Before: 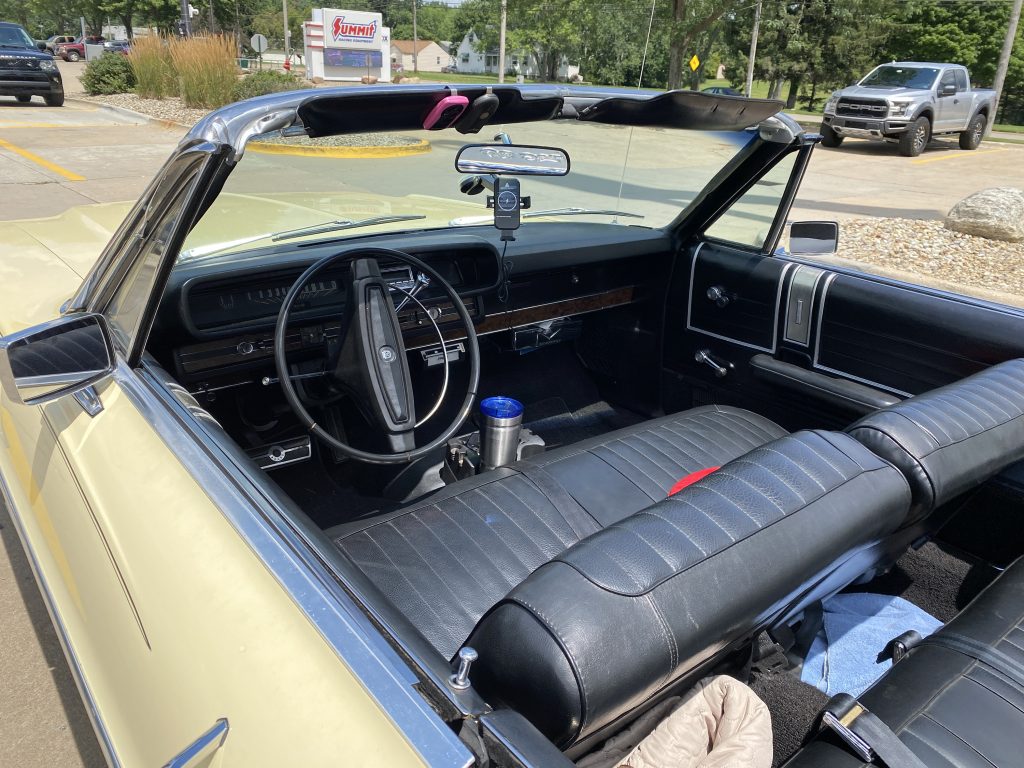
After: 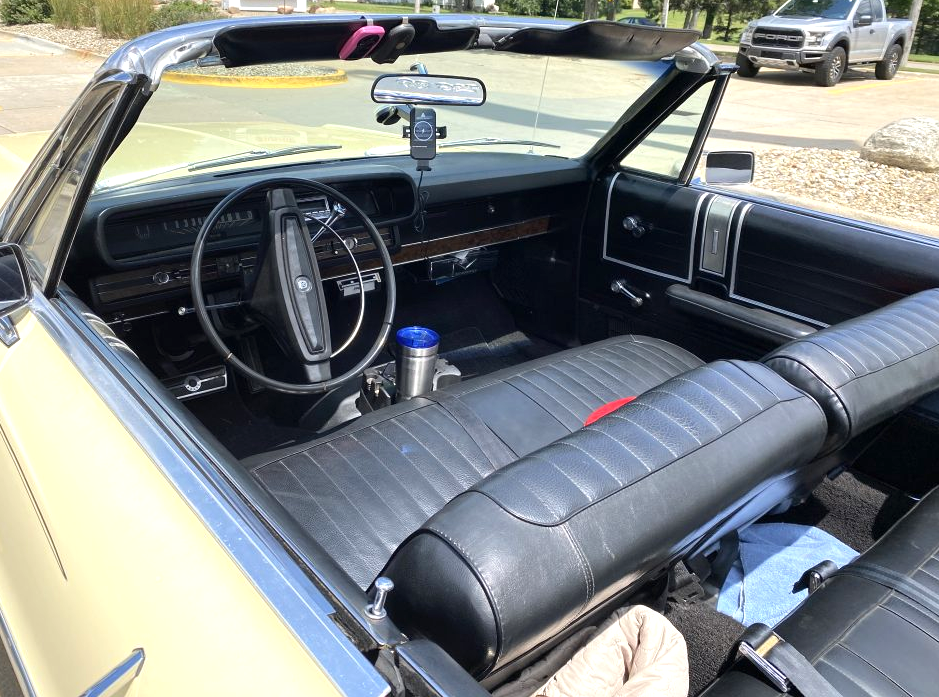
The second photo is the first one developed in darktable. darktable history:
crop and rotate: left 8.262%, top 9.226%
exposure: exposure 0.496 EV, compensate highlight preservation false
